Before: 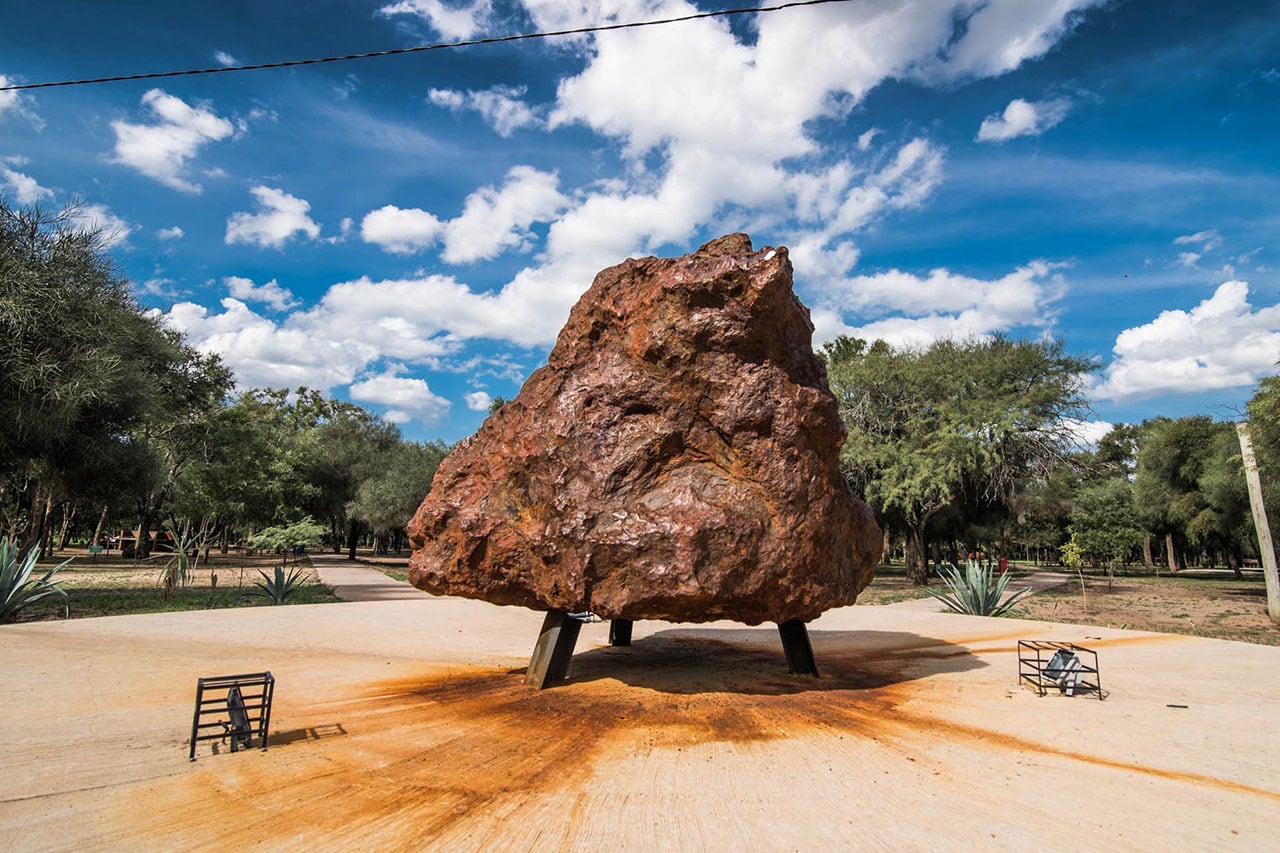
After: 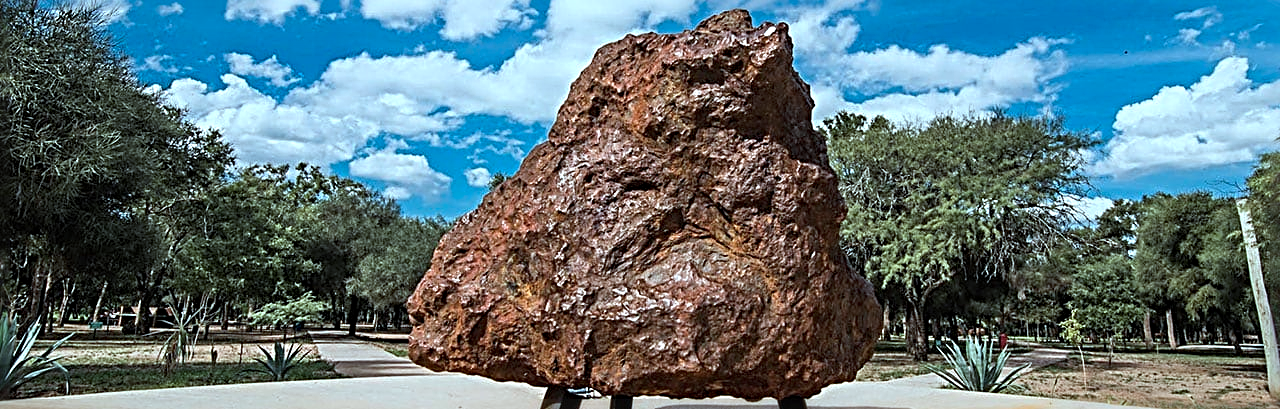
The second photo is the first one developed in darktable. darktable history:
color correction: highlights a* -11.37, highlights b* -15.29
sharpen: radius 3.681, amount 0.932
contrast equalizer: y [[0.514, 0.573, 0.581, 0.508, 0.5, 0.5], [0.5 ×6], [0.5 ×6], [0 ×6], [0 ×6]], mix -0.186
crop and rotate: top 26.468%, bottom 25.482%
